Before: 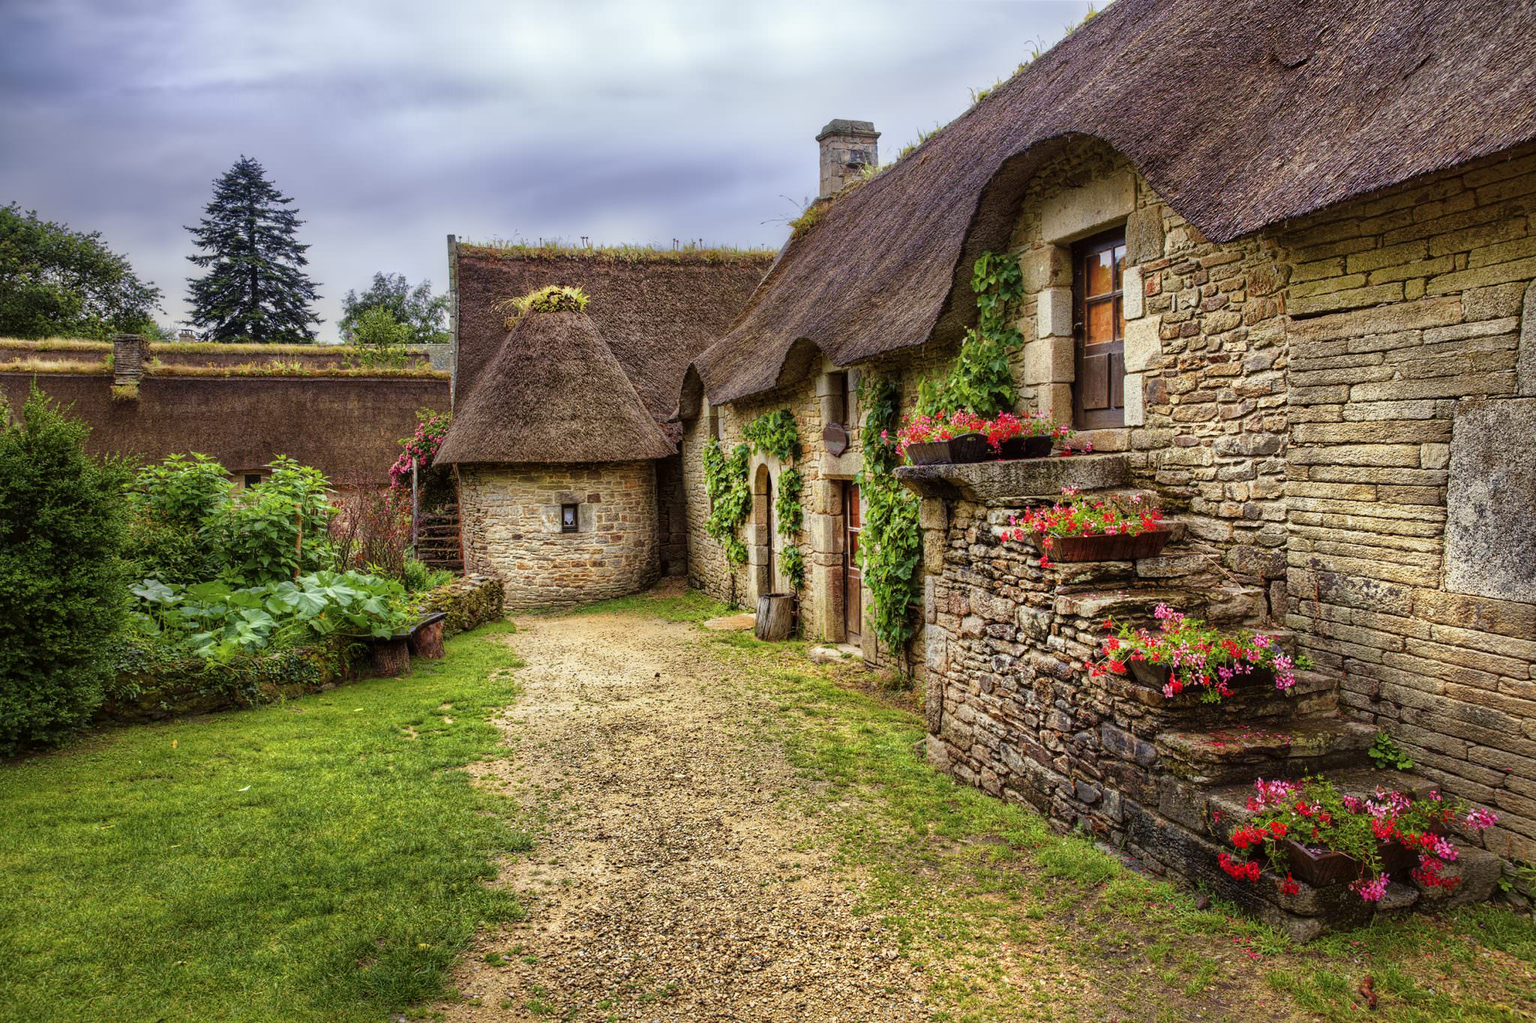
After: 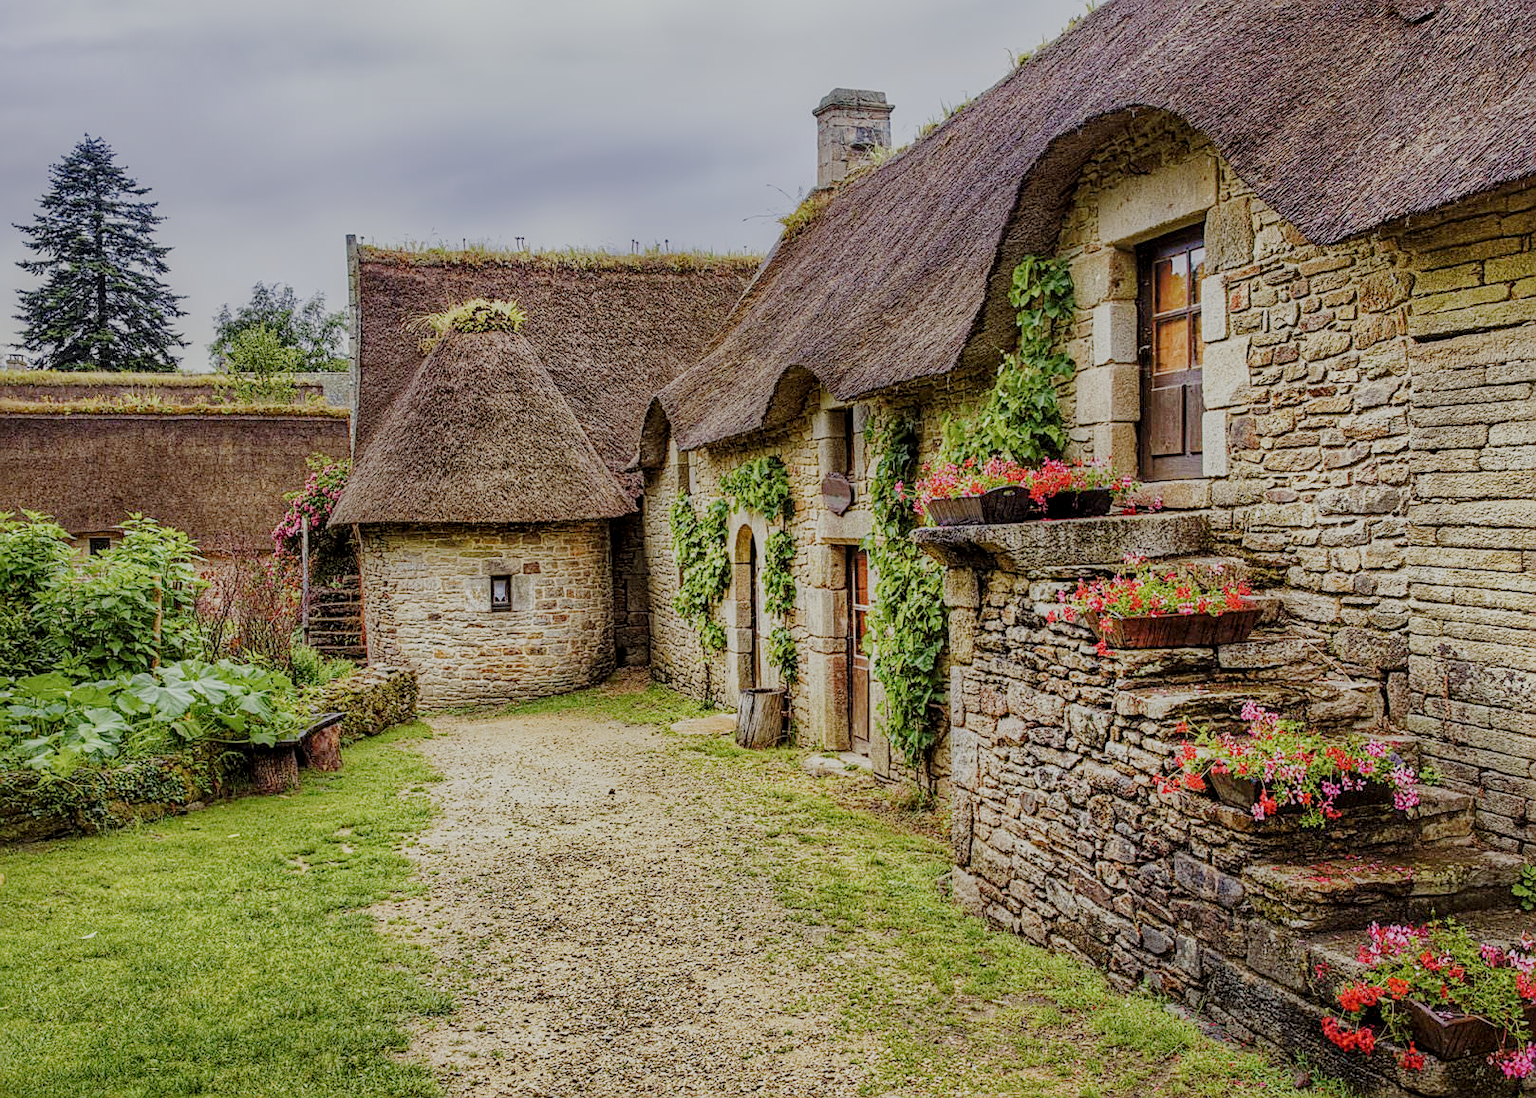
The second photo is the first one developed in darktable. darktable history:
filmic rgb: black relative exposure -8 EV, white relative exposure 8.02 EV, threshold 3.04 EV, hardness 2.41, latitude 11.04%, contrast 0.73, highlights saturation mix 8.91%, shadows ↔ highlights balance 2.08%, preserve chrominance no, color science v5 (2021), contrast in shadows safe, contrast in highlights safe, enable highlight reconstruction true
exposure: exposure 0.602 EV, compensate highlight preservation false
crop: left 11.37%, top 4.892%, right 9.598%, bottom 10.237%
local contrast: on, module defaults
sharpen: on, module defaults
